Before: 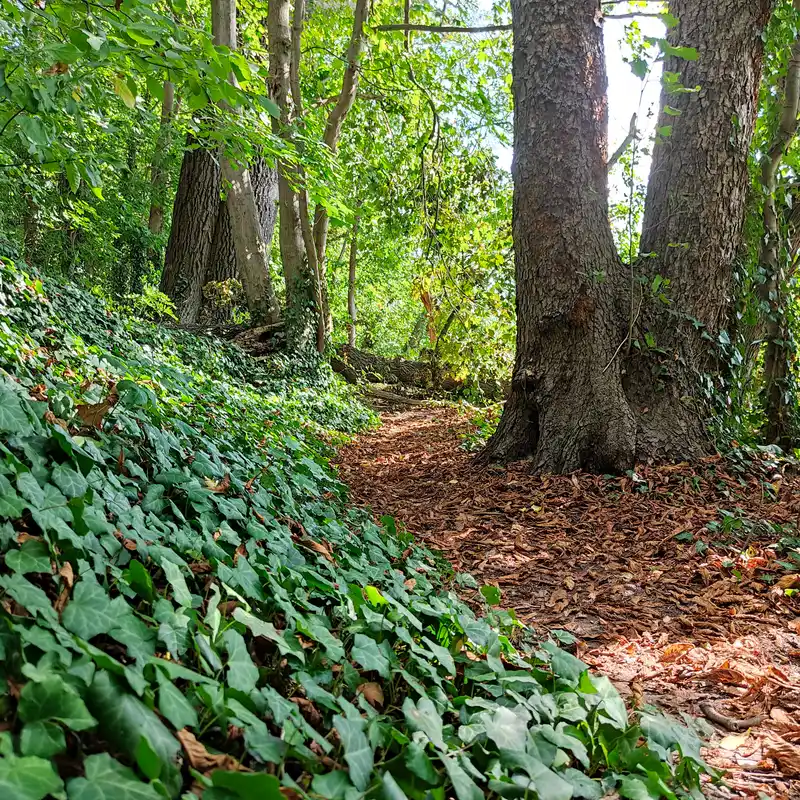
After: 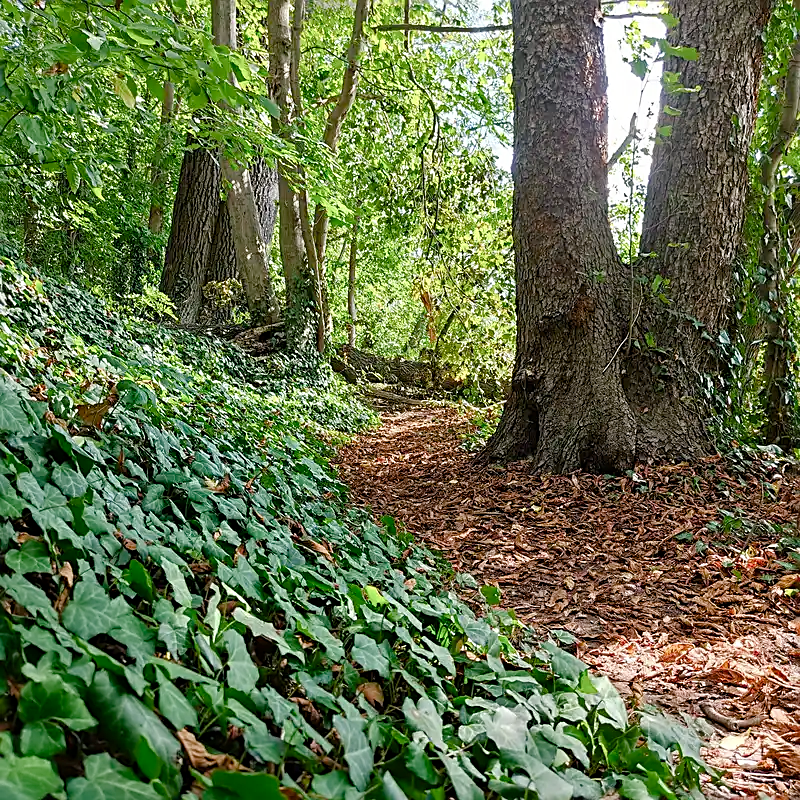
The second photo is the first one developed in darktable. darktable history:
color balance rgb: shadows lift › chroma 2.037%, shadows lift › hue 219.66°, power › chroma 0.322%, power › hue 22.72°, perceptual saturation grading › global saturation 20%, perceptual saturation grading › highlights -49.446%, perceptual saturation grading › shadows 25.452%
sharpen: amount 0.491
